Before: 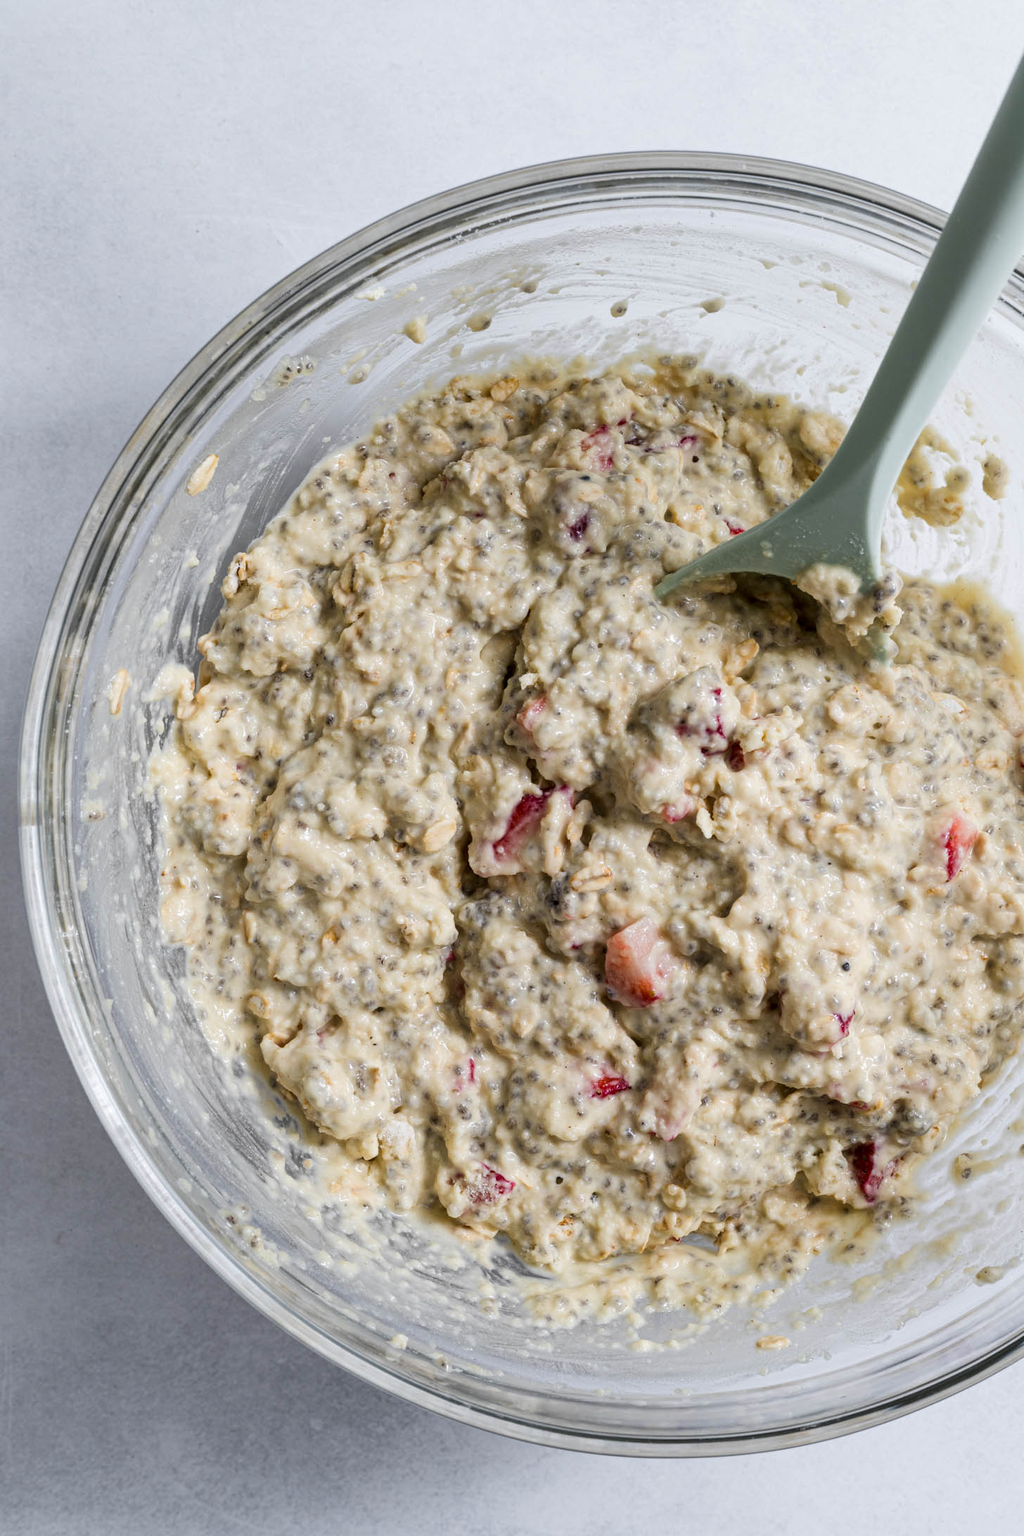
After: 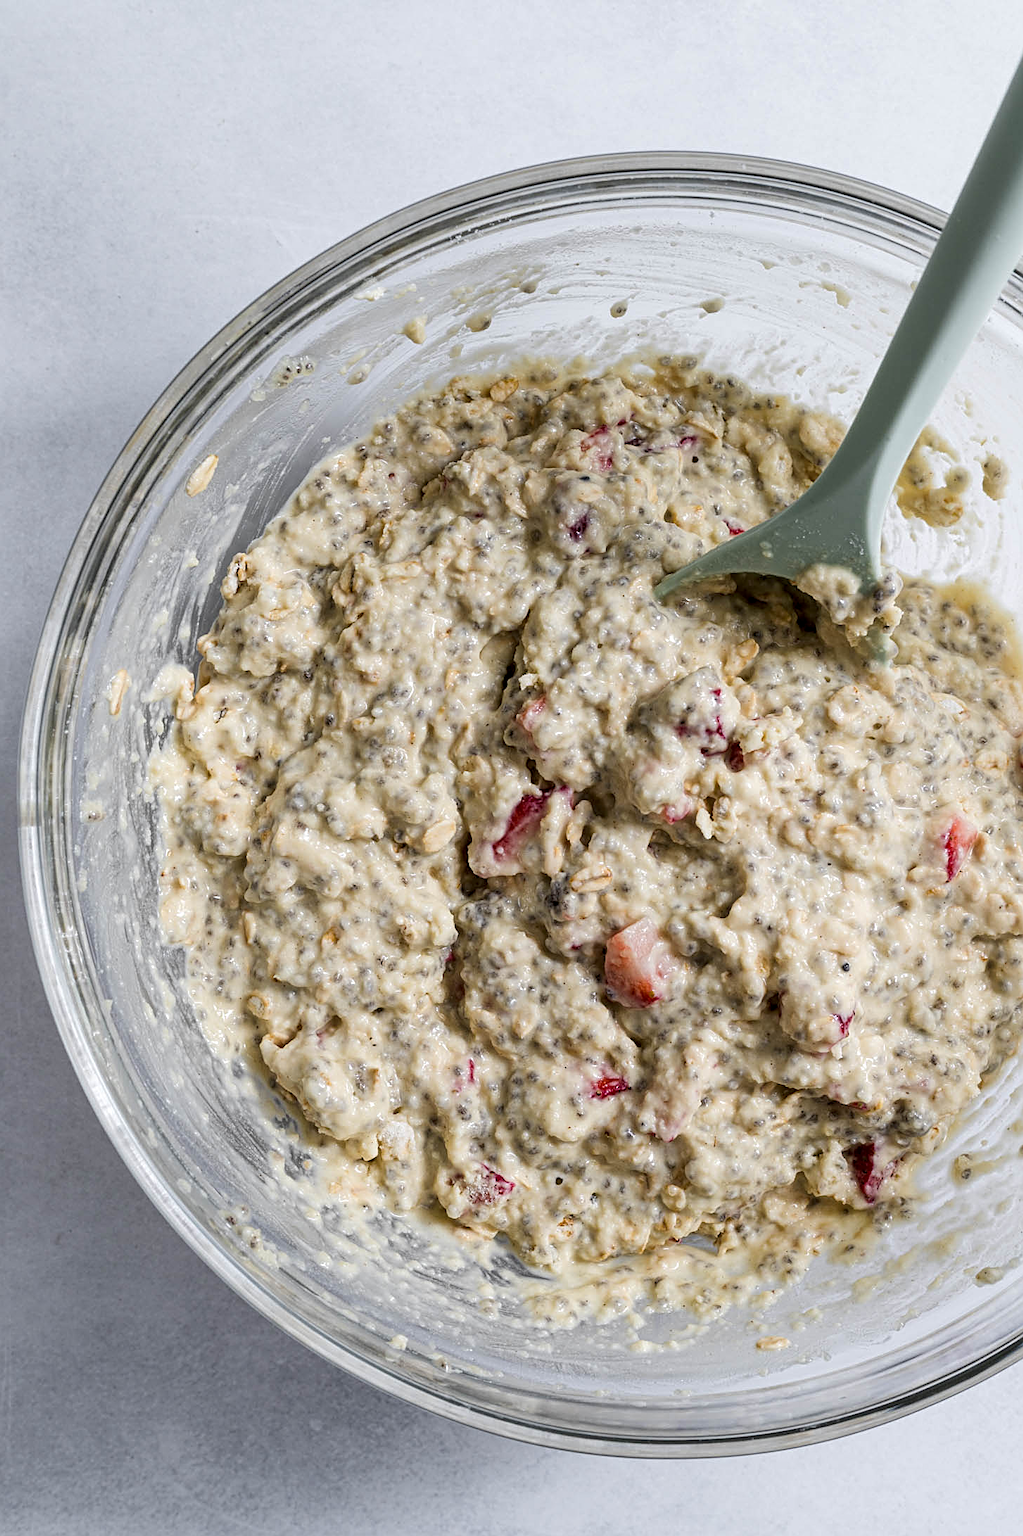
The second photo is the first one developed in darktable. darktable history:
crop and rotate: left 0.126%
sharpen: on, module defaults
local contrast: highlights 100%, shadows 100%, detail 120%, midtone range 0.2
